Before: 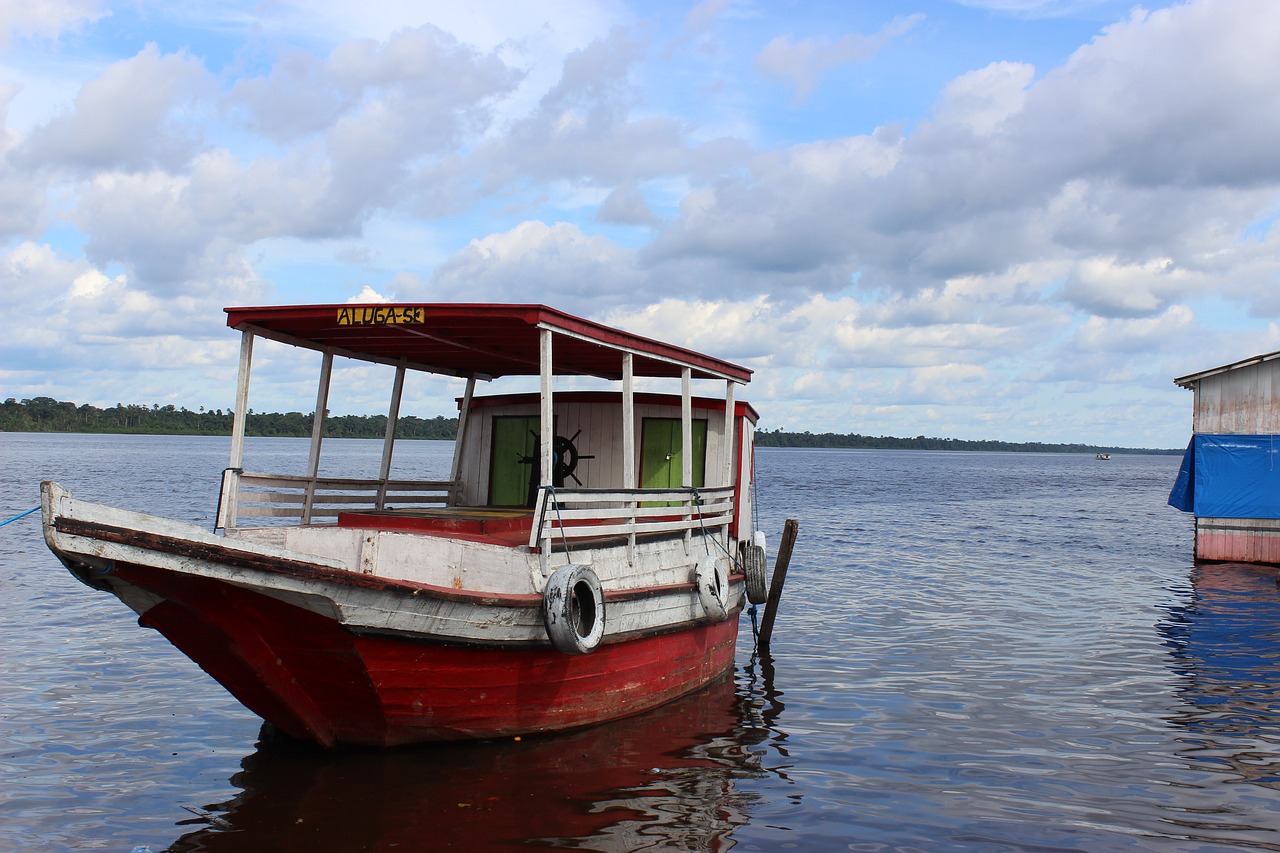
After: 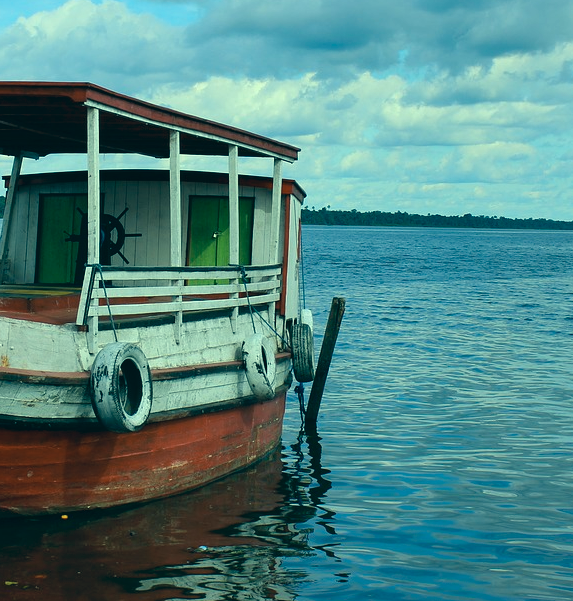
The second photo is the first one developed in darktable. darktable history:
crop: left 35.435%, top 26.062%, right 19.728%, bottom 3.376%
color correction: highlights a* -19.98, highlights b* 9.79, shadows a* -20.92, shadows b* -11.01
shadows and highlights: soften with gaussian
